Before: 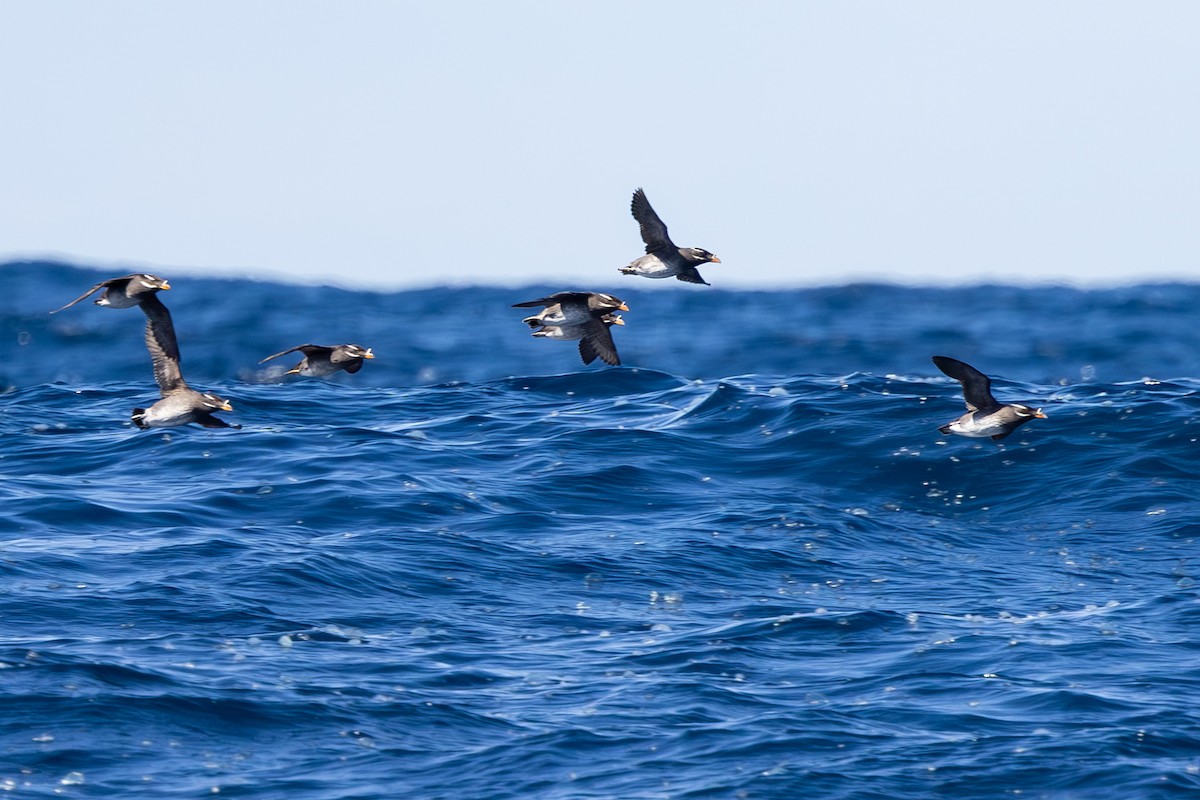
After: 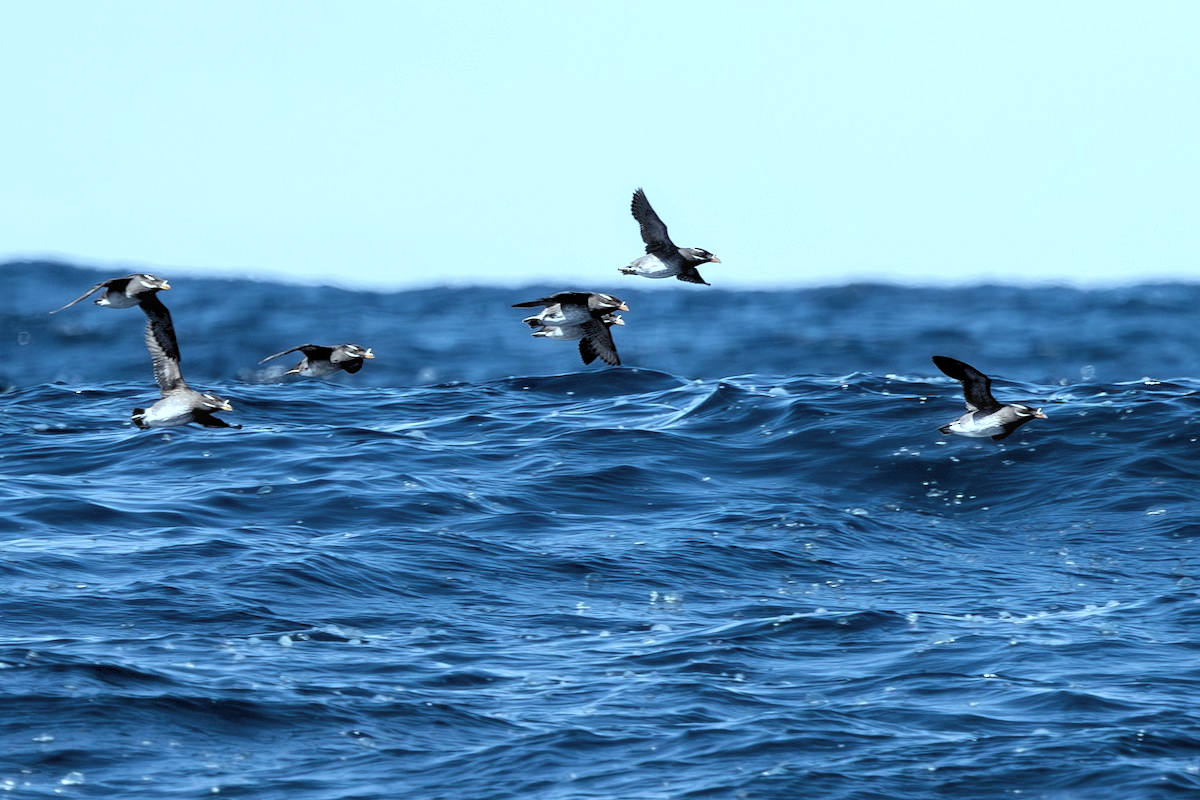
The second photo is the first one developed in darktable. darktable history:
color correction: highlights a* -12.64, highlights b* -18.1, saturation 0.7
rgb levels: levels [[0.01, 0.419, 0.839], [0, 0.5, 1], [0, 0.5, 1]]
bloom: size 3%, threshold 100%, strength 0%
